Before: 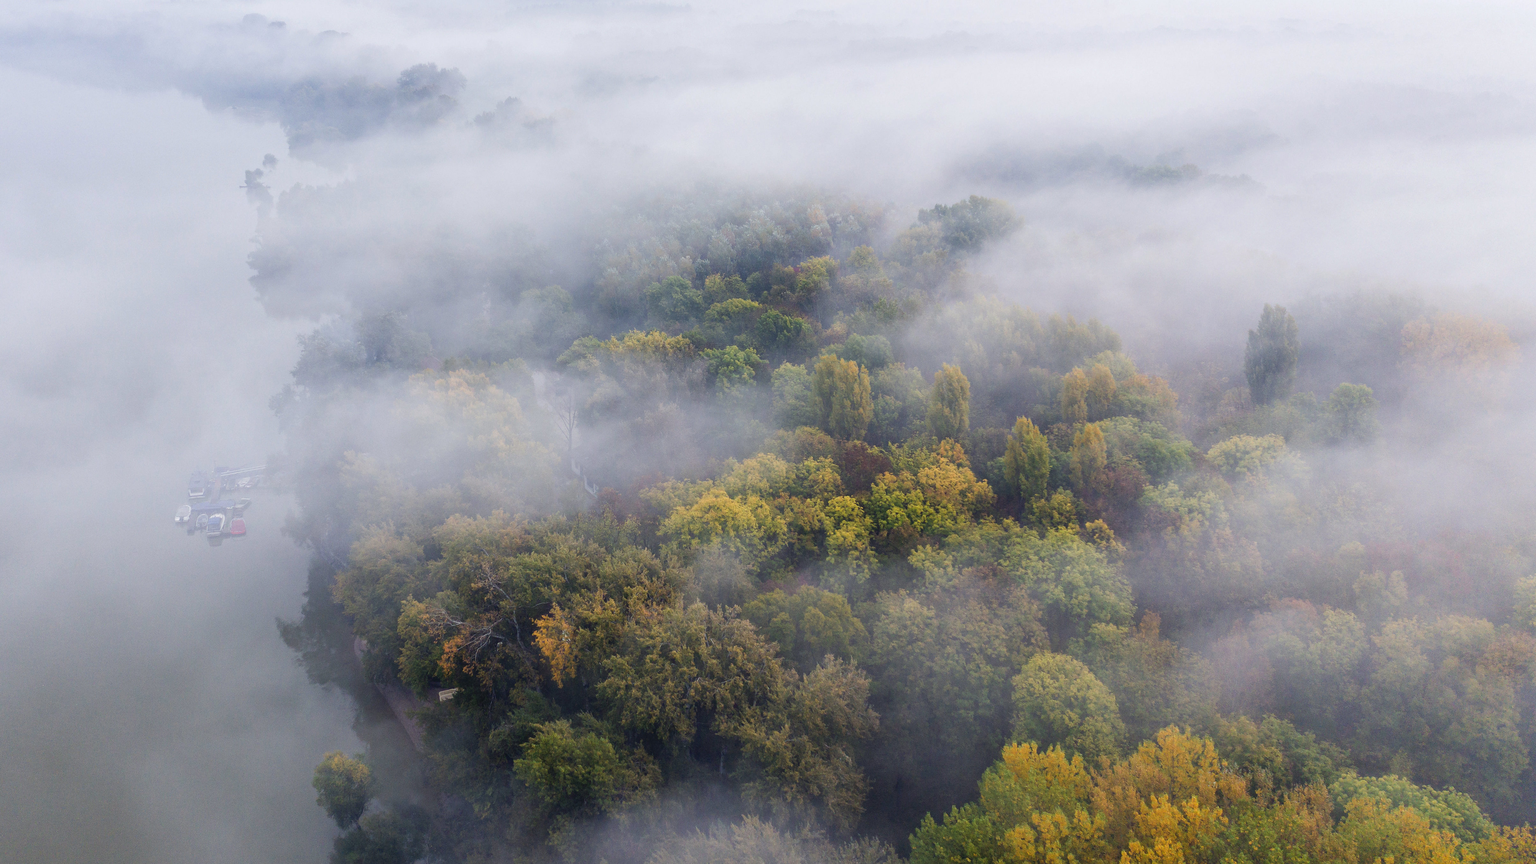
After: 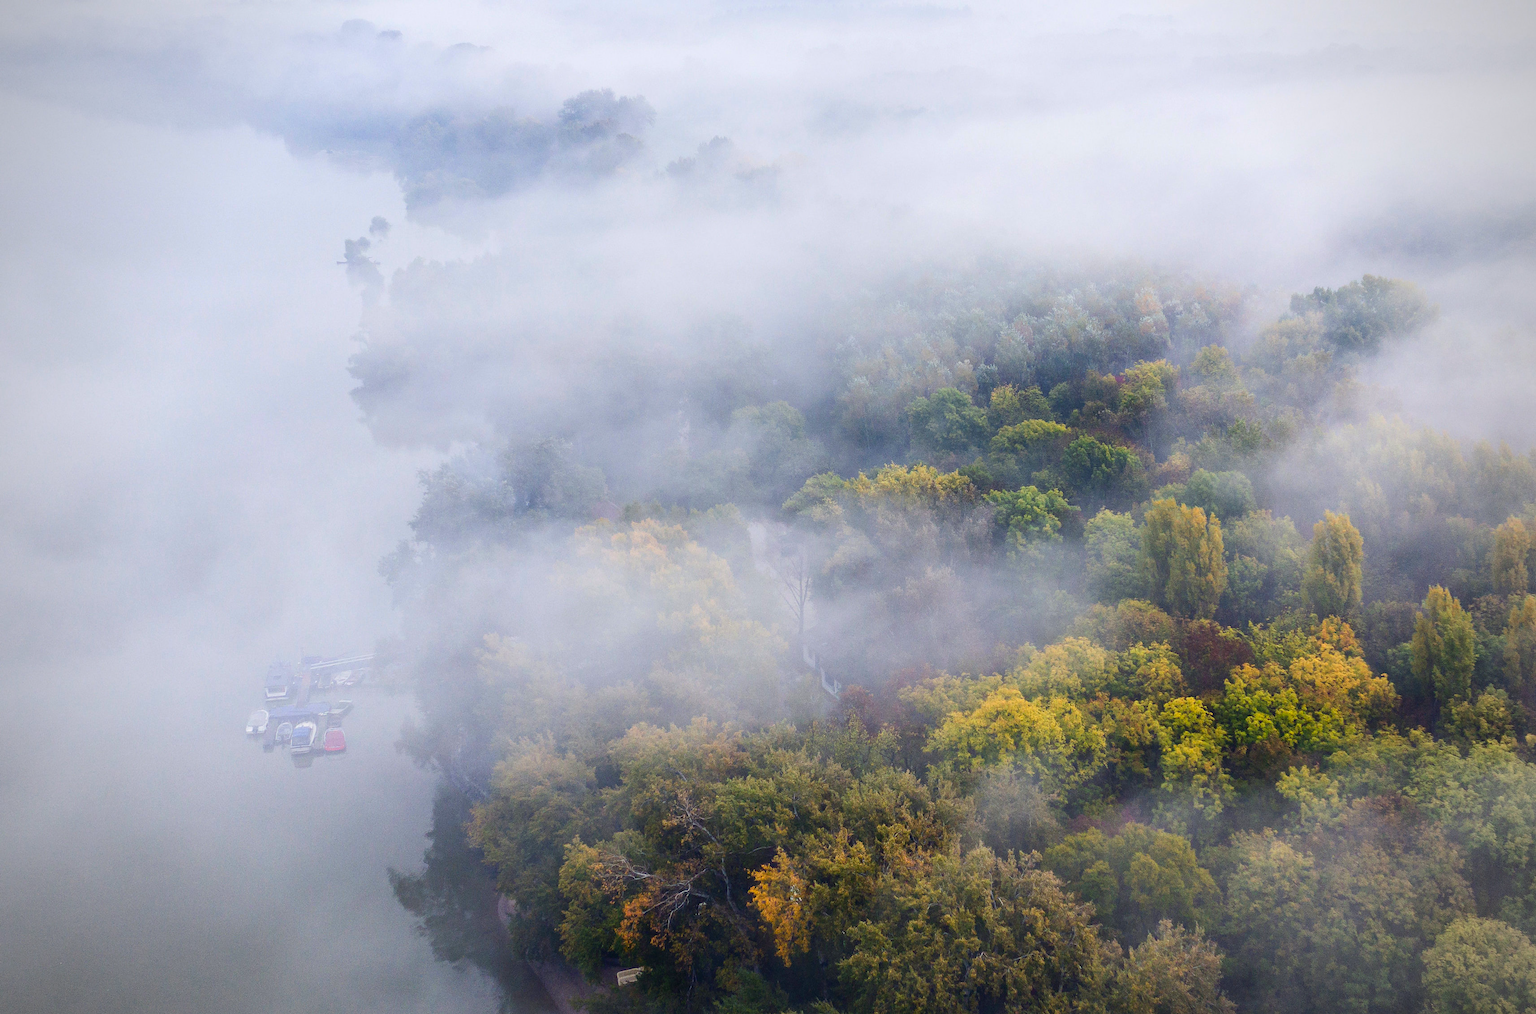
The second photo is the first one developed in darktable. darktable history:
vignetting: on, module defaults
contrast brightness saturation: contrast 0.159, saturation 0.323
crop: right 28.813%, bottom 16.419%
